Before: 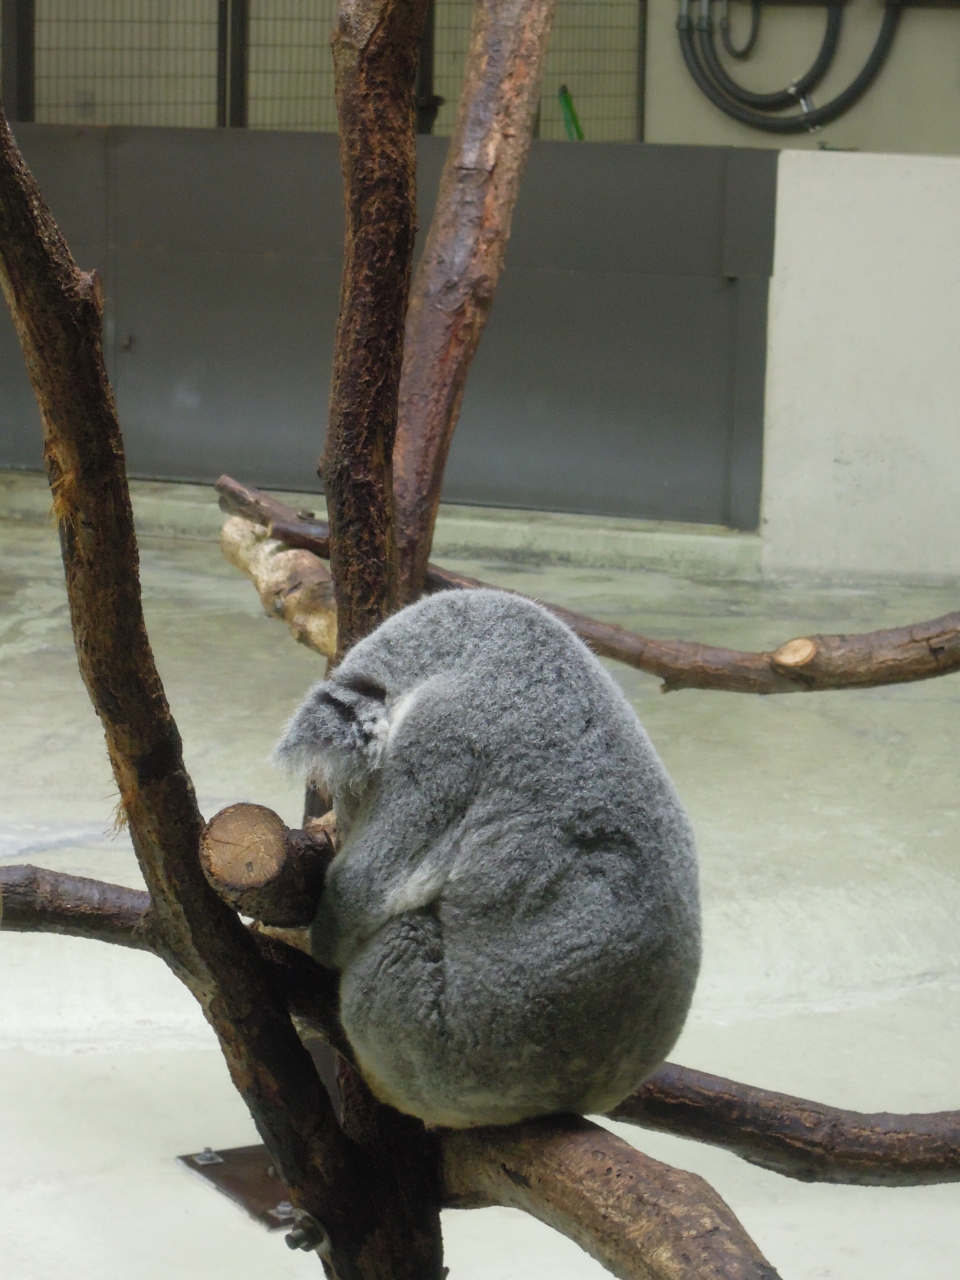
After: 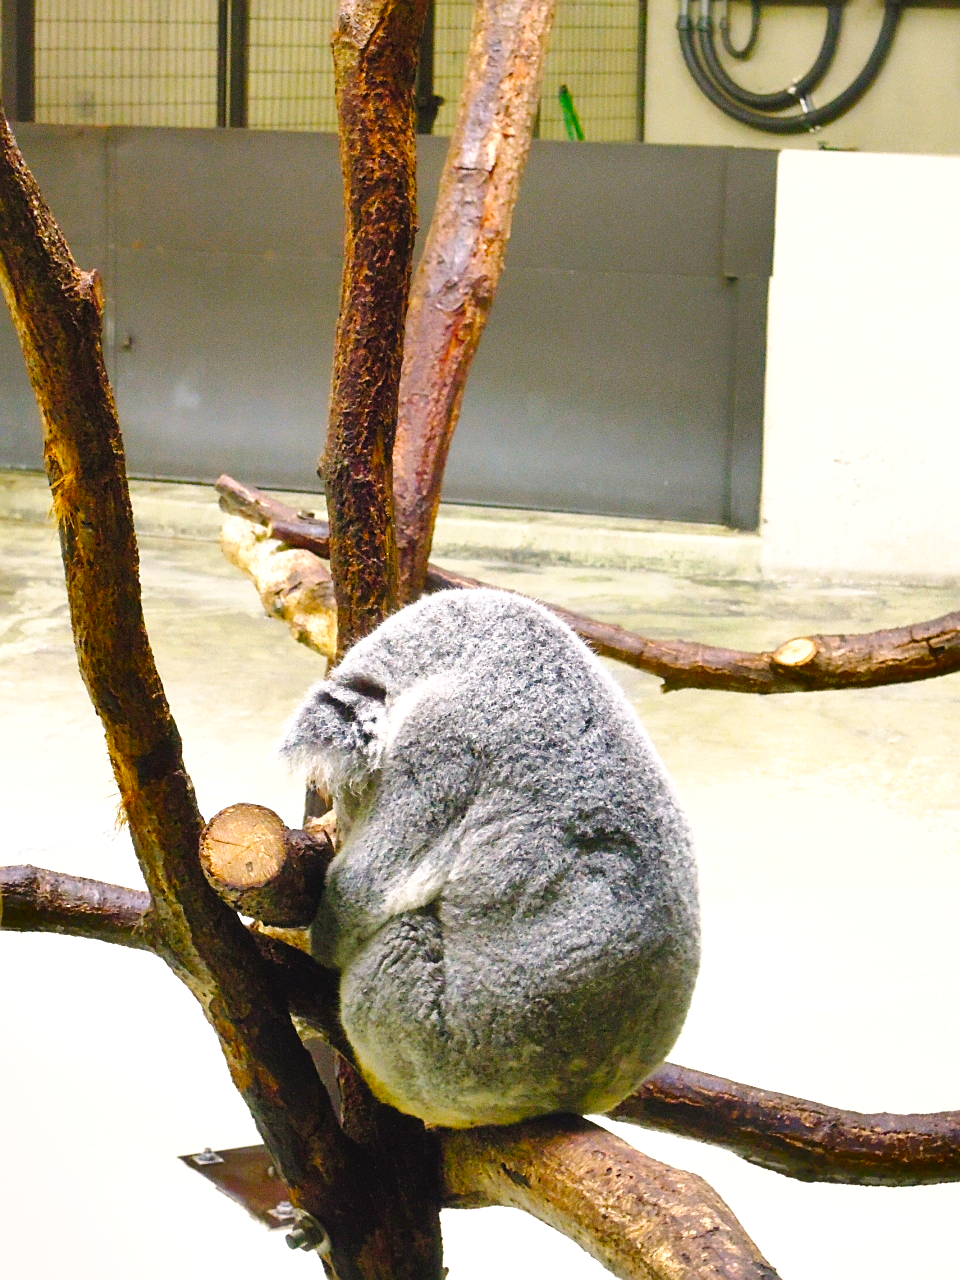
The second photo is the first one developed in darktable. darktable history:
sharpen: on, module defaults
exposure: exposure 0.66 EV, compensate highlight preservation false
tone curve: curves: ch0 [(0, 0.023) (0.087, 0.065) (0.184, 0.168) (0.45, 0.54) (0.57, 0.683) (0.722, 0.825) (0.877, 0.948) (1, 1)]; ch1 [(0, 0) (0.388, 0.369) (0.45, 0.43) (0.505, 0.509) (0.534, 0.528) (0.657, 0.655) (1, 1)]; ch2 [(0, 0) (0.314, 0.223) (0.427, 0.405) (0.5, 0.5) (0.55, 0.566) (0.625, 0.657) (1, 1)], preserve colors none
shadows and highlights: soften with gaussian
color balance rgb: shadows lift › chroma 1.025%, shadows lift › hue 31.47°, highlights gain › chroma 2.411%, highlights gain › hue 36.46°, perceptual saturation grading › global saturation 20%, perceptual saturation grading › highlights -14.038%, perceptual saturation grading › shadows 49.275%, perceptual brilliance grading › global brilliance 11.854%, global vibrance 20%
